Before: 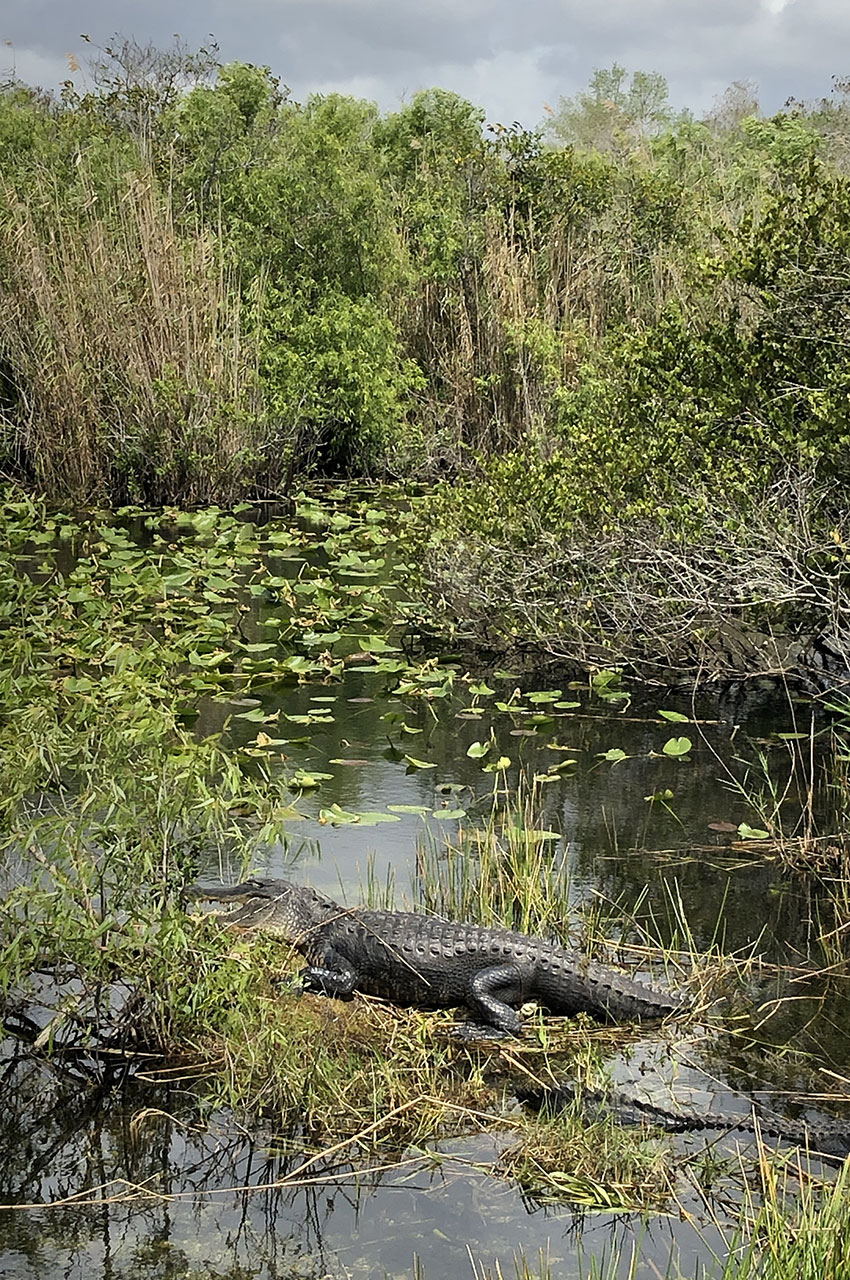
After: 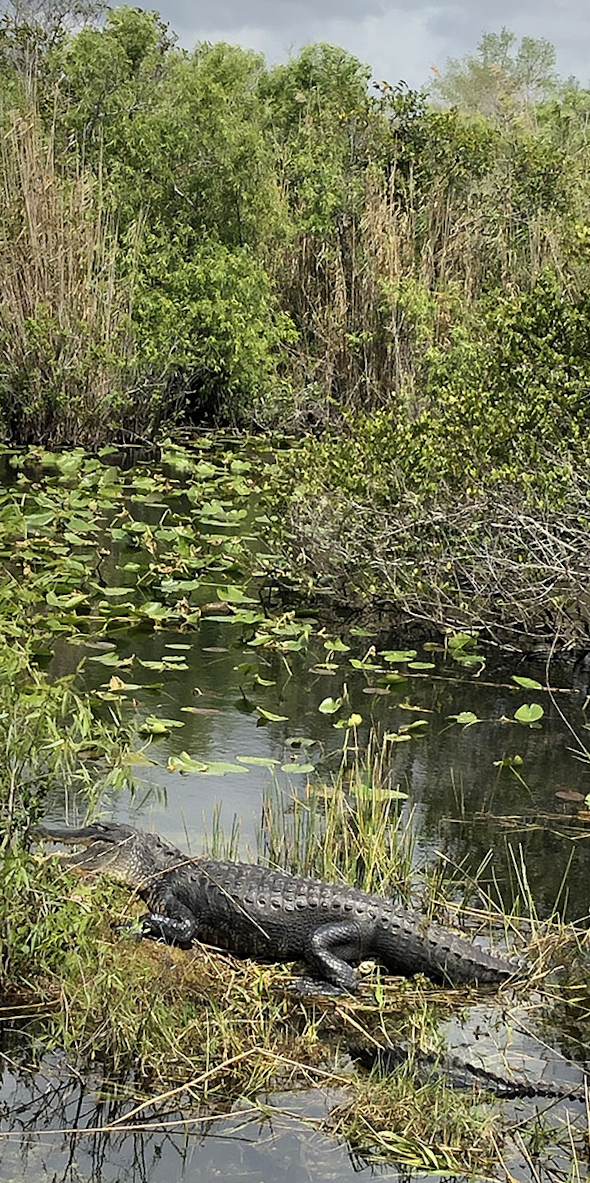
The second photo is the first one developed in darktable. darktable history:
crop and rotate: angle -3.11°, left 14.044%, top 0.018%, right 10.891%, bottom 0.089%
